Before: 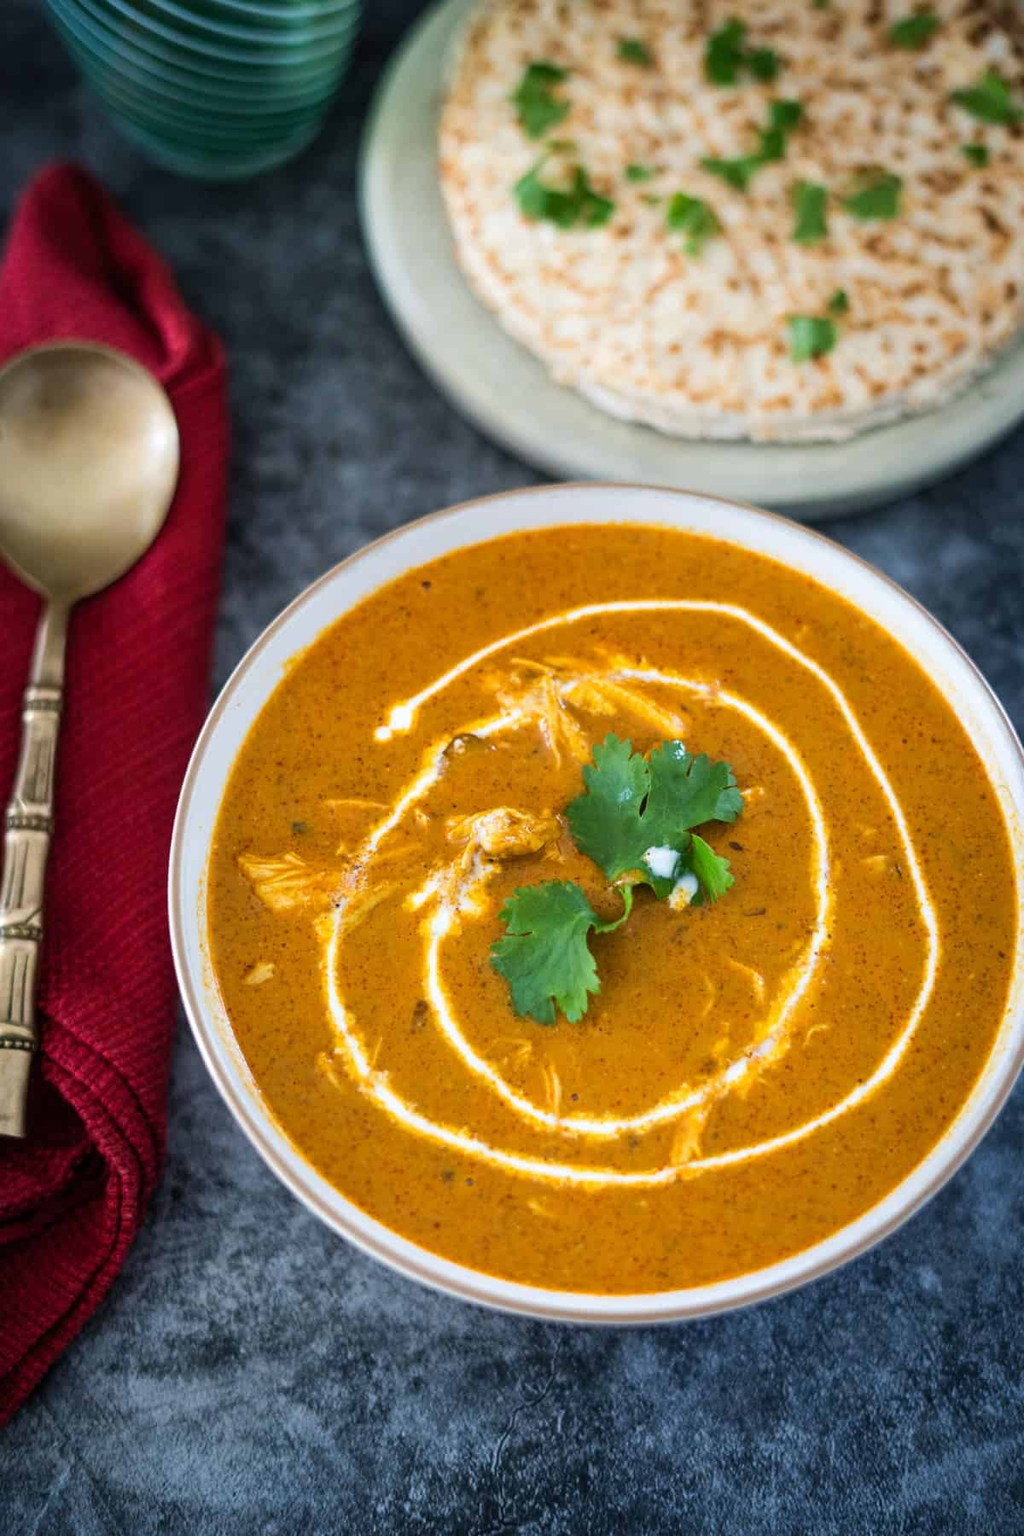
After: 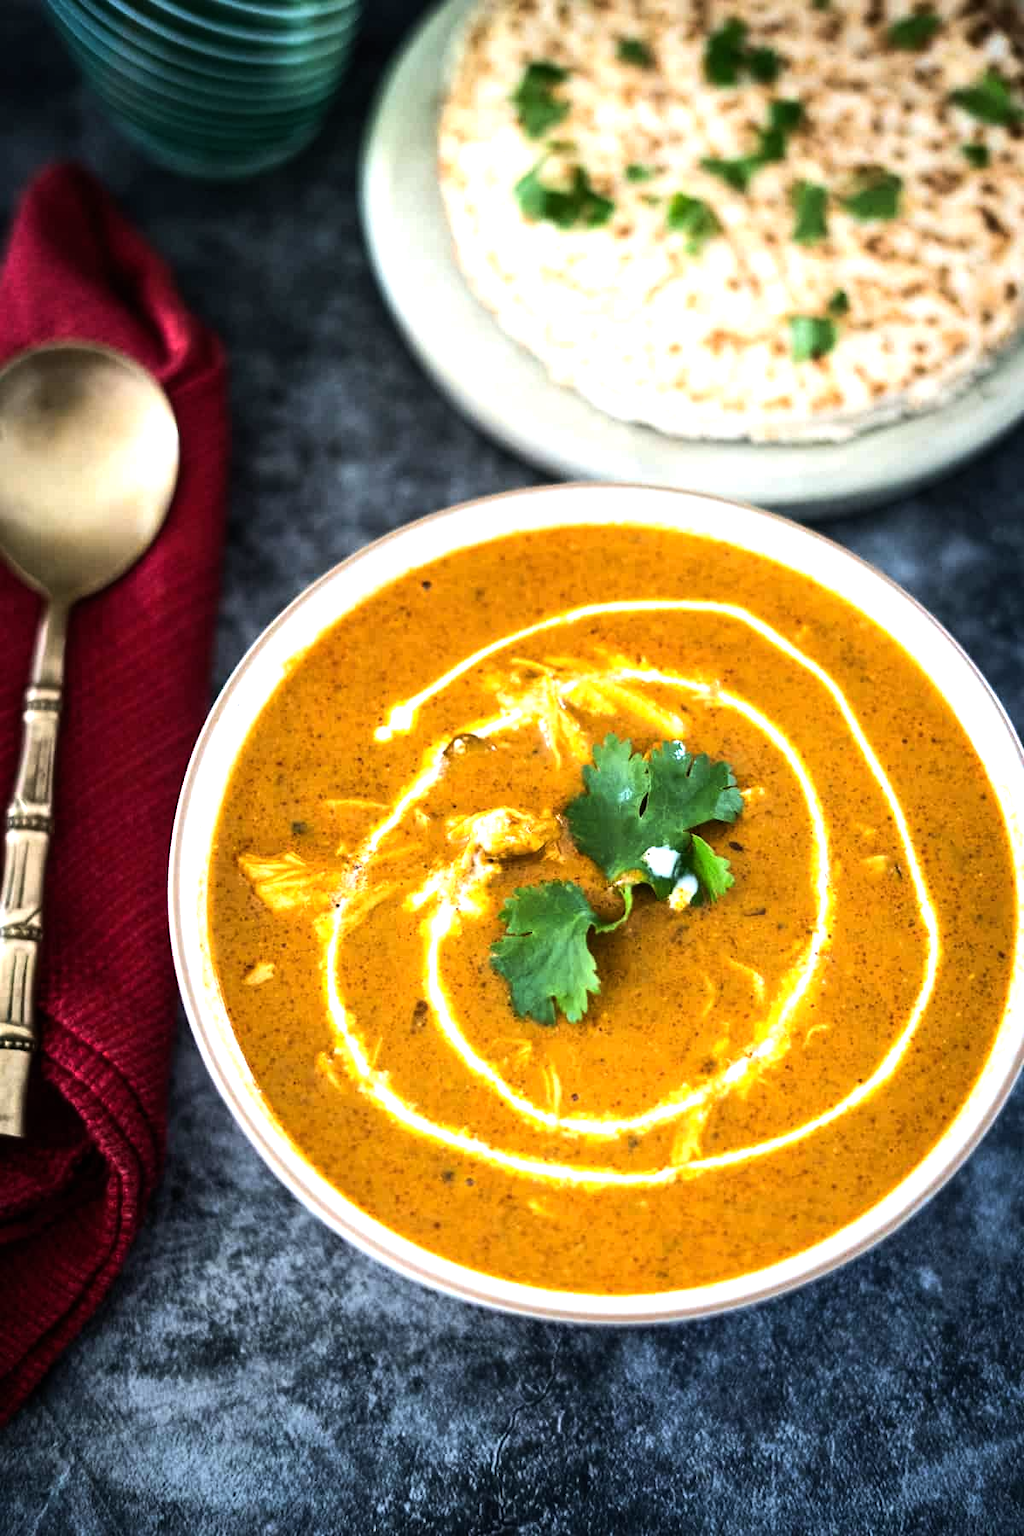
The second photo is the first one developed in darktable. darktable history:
tone equalizer: -8 EV -1.08 EV, -7 EV -1.04 EV, -6 EV -0.871 EV, -5 EV -0.567 EV, -3 EV 0.594 EV, -2 EV 0.889 EV, -1 EV 0.986 EV, +0 EV 1.08 EV, edges refinement/feathering 500, mask exposure compensation -1.57 EV, preserve details no
